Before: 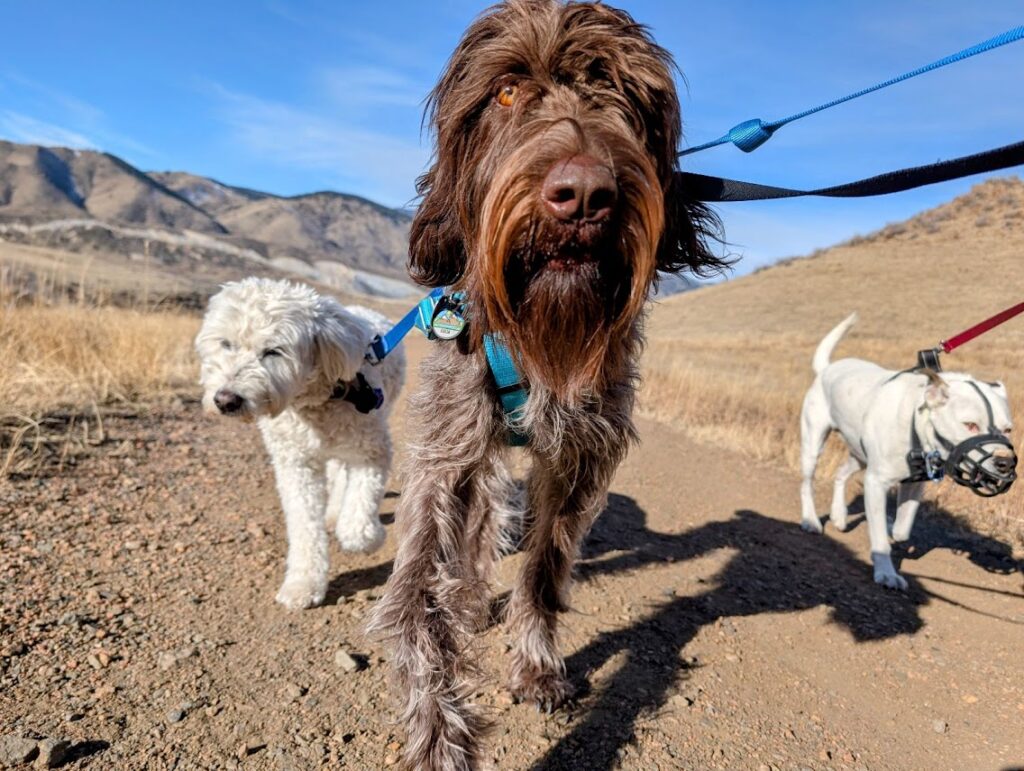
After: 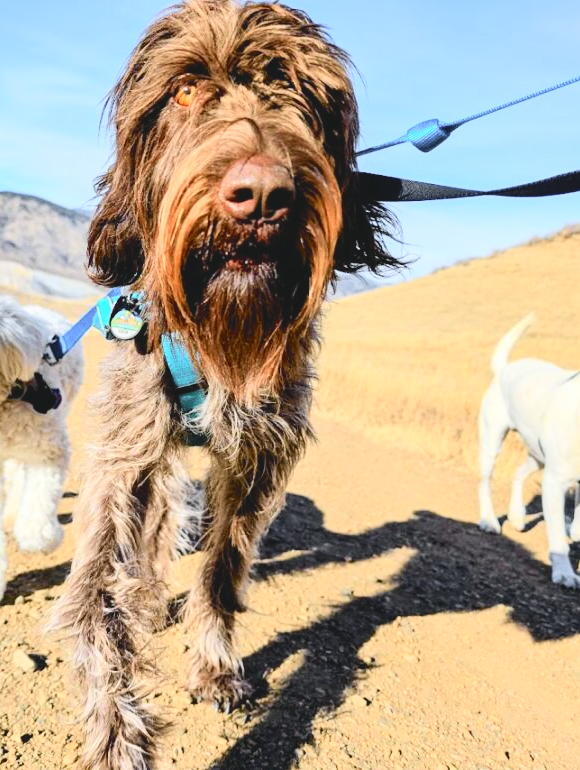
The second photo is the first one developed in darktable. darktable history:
tone curve: curves: ch0 [(0, 0.03) (0.113, 0.087) (0.207, 0.184) (0.515, 0.612) (0.712, 0.793) (1, 0.946)]; ch1 [(0, 0) (0.172, 0.123) (0.317, 0.279) (0.414, 0.382) (0.476, 0.479) (0.505, 0.498) (0.534, 0.534) (0.621, 0.65) (0.709, 0.764) (1, 1)]; ch2 [(0, 0) (0.411, 0.424) (0.505, 0.505) (0.521, 0.524) (0.537, 0.57) (0.65, 0.699) (1, 1)], color space Lab, independent channels, preserve colors none
crop: left 31.458%, top 0%, right 11.876%
global tonemap: drago (0.7, 100)
